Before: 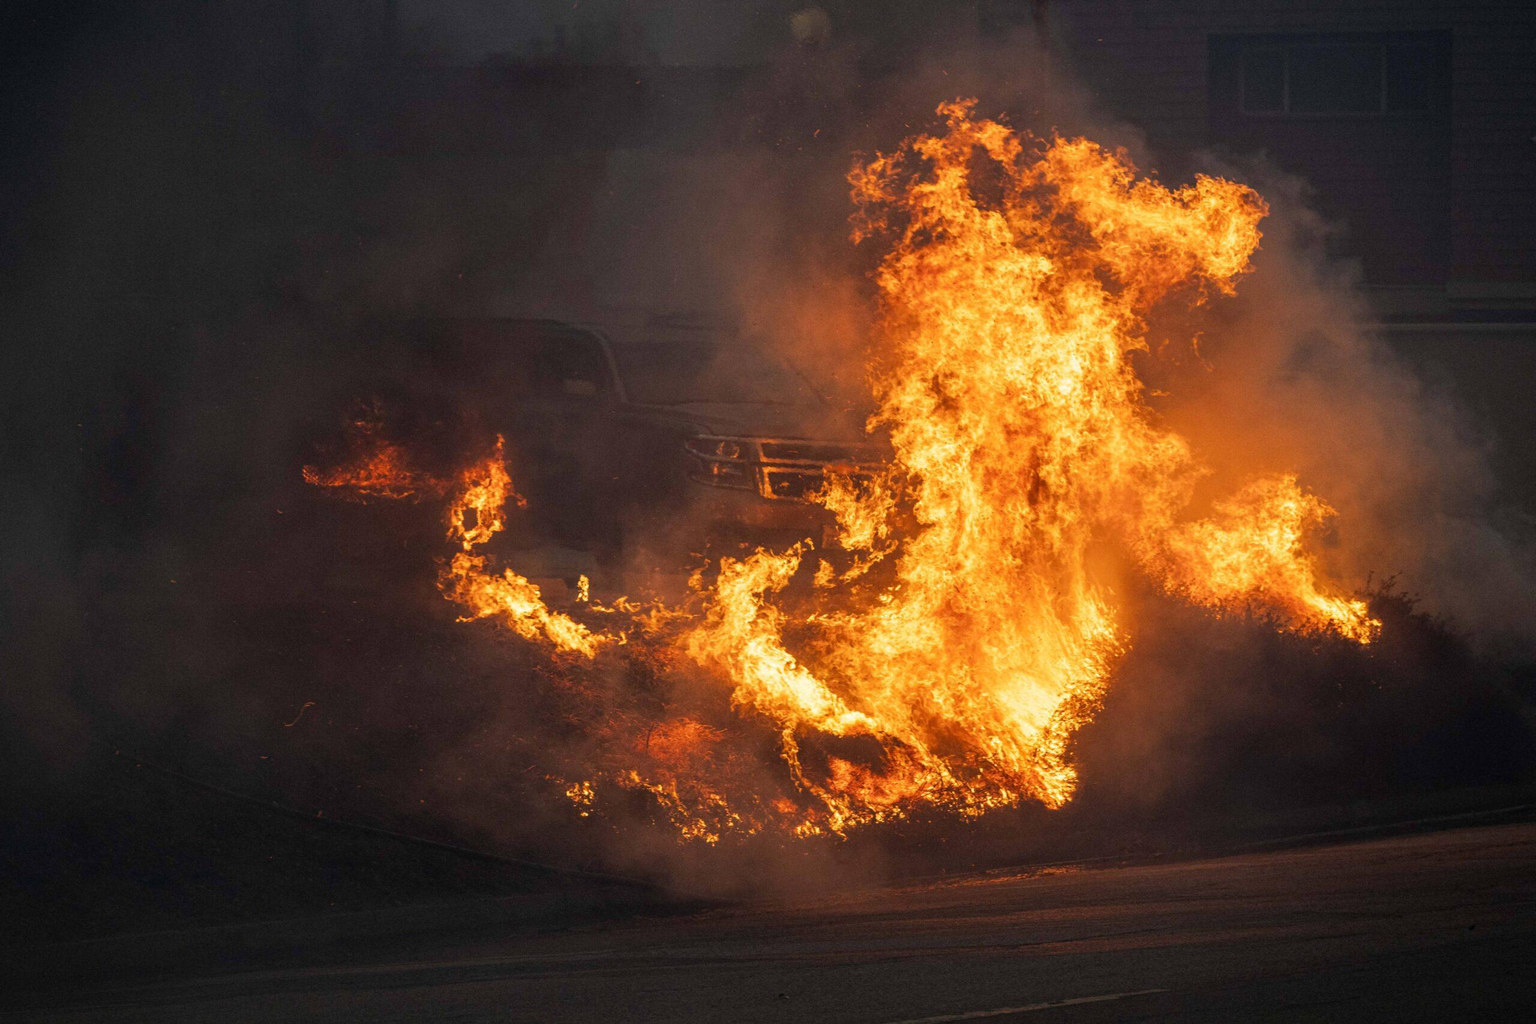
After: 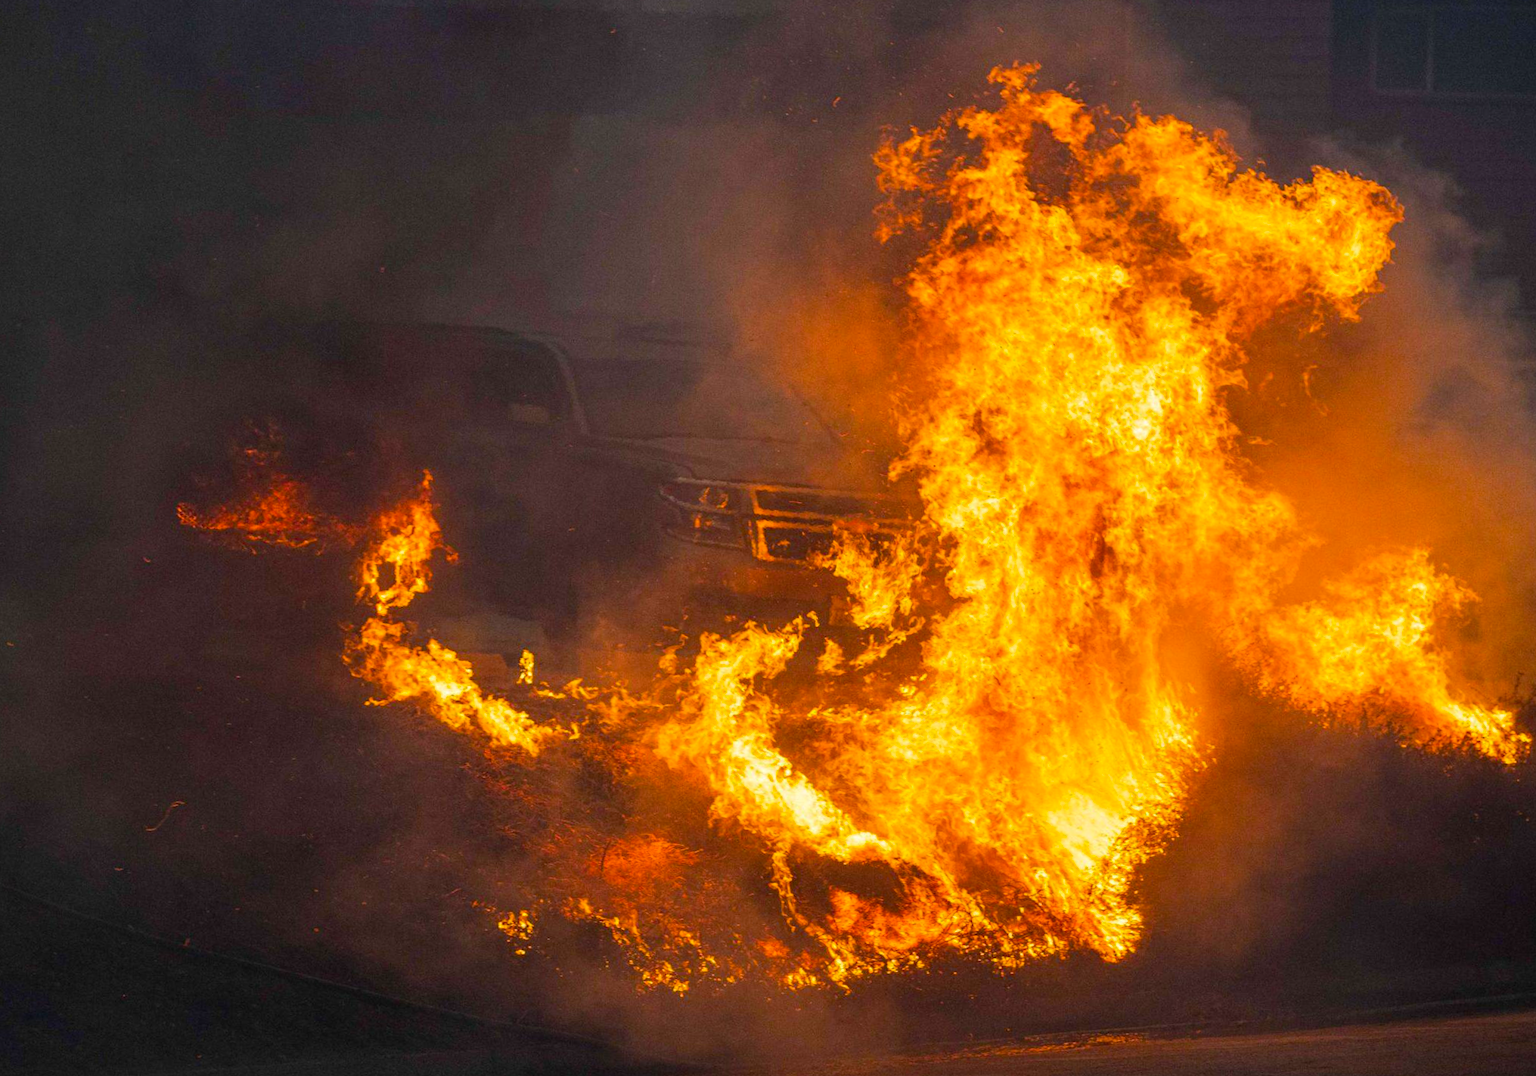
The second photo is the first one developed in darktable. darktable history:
rotate and perspective: rotation 1.57°, crop left 0.018, crop right 0.982, crop top 0.039, crop bottom 0.961
crop: left 9.929%, top 3.475%, right 9.188%, bottom 9.529%
color balance rgb: perceptual saturation grading › global saturation 25%, perceptual brilliance grading › mid-tones 10%, perceptual brilliance grading › shadows 15%, global vibrance 20%
